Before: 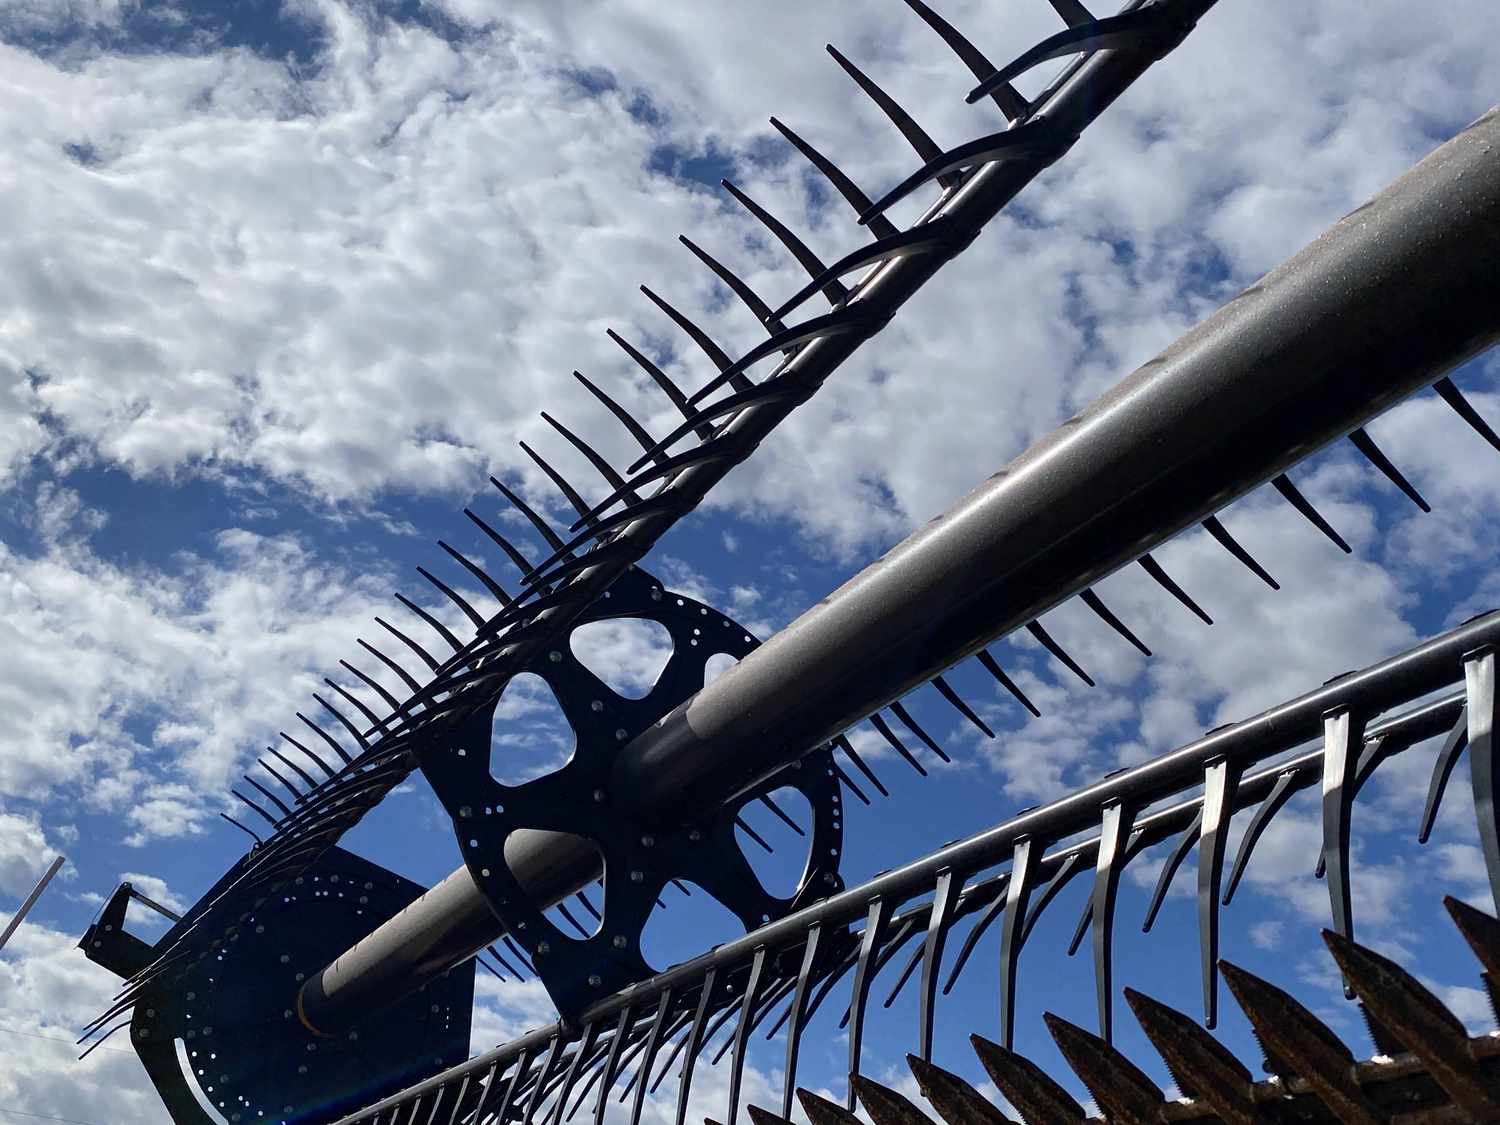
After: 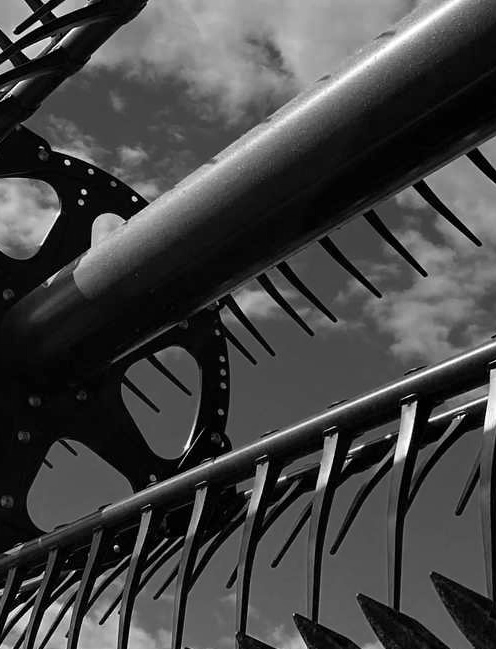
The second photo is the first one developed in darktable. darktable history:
crop: left 40.878%, top 39.176%, right 25.993%, bottom 3.081%
color zones: curves: ch0 [(0.002, 0.593) (0.143, 0.417) (0.285, 0.541) (0.455, 0.289) (0.608, 0.327) (0.727, 0.283) (0.869, 0.571) (1, 0.603)]; ch1 [(0, 0) (0.143, 0) (0.286, 0) (0.429, 0) (0.571, 0) (0.714, 0) (0.857, 0)]
